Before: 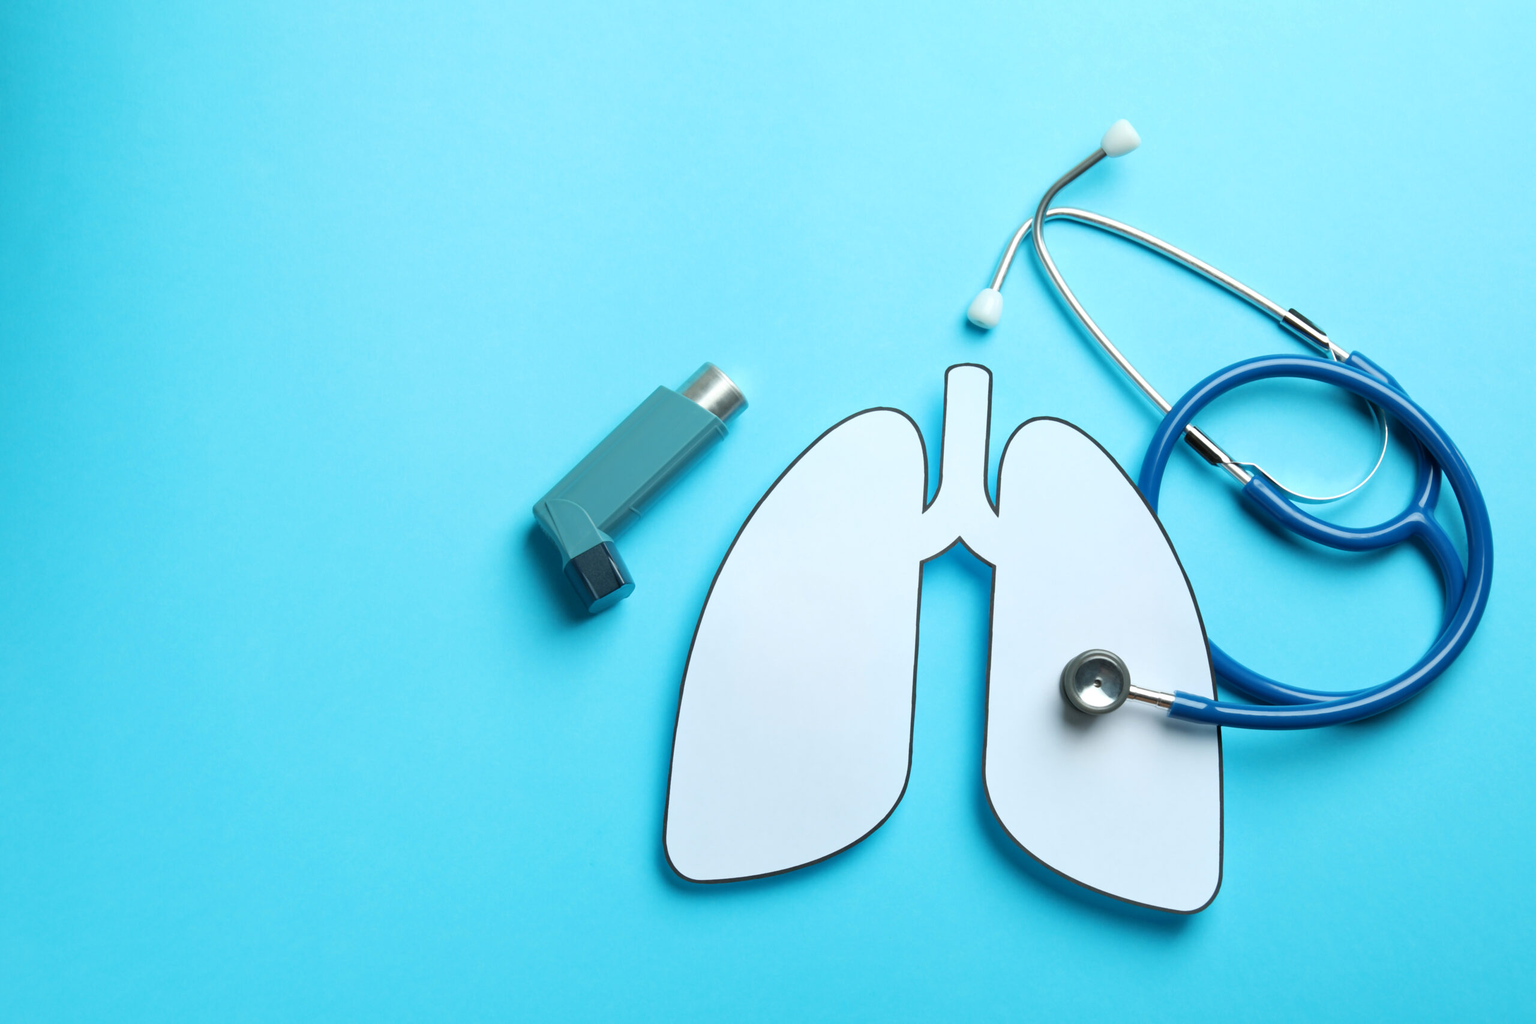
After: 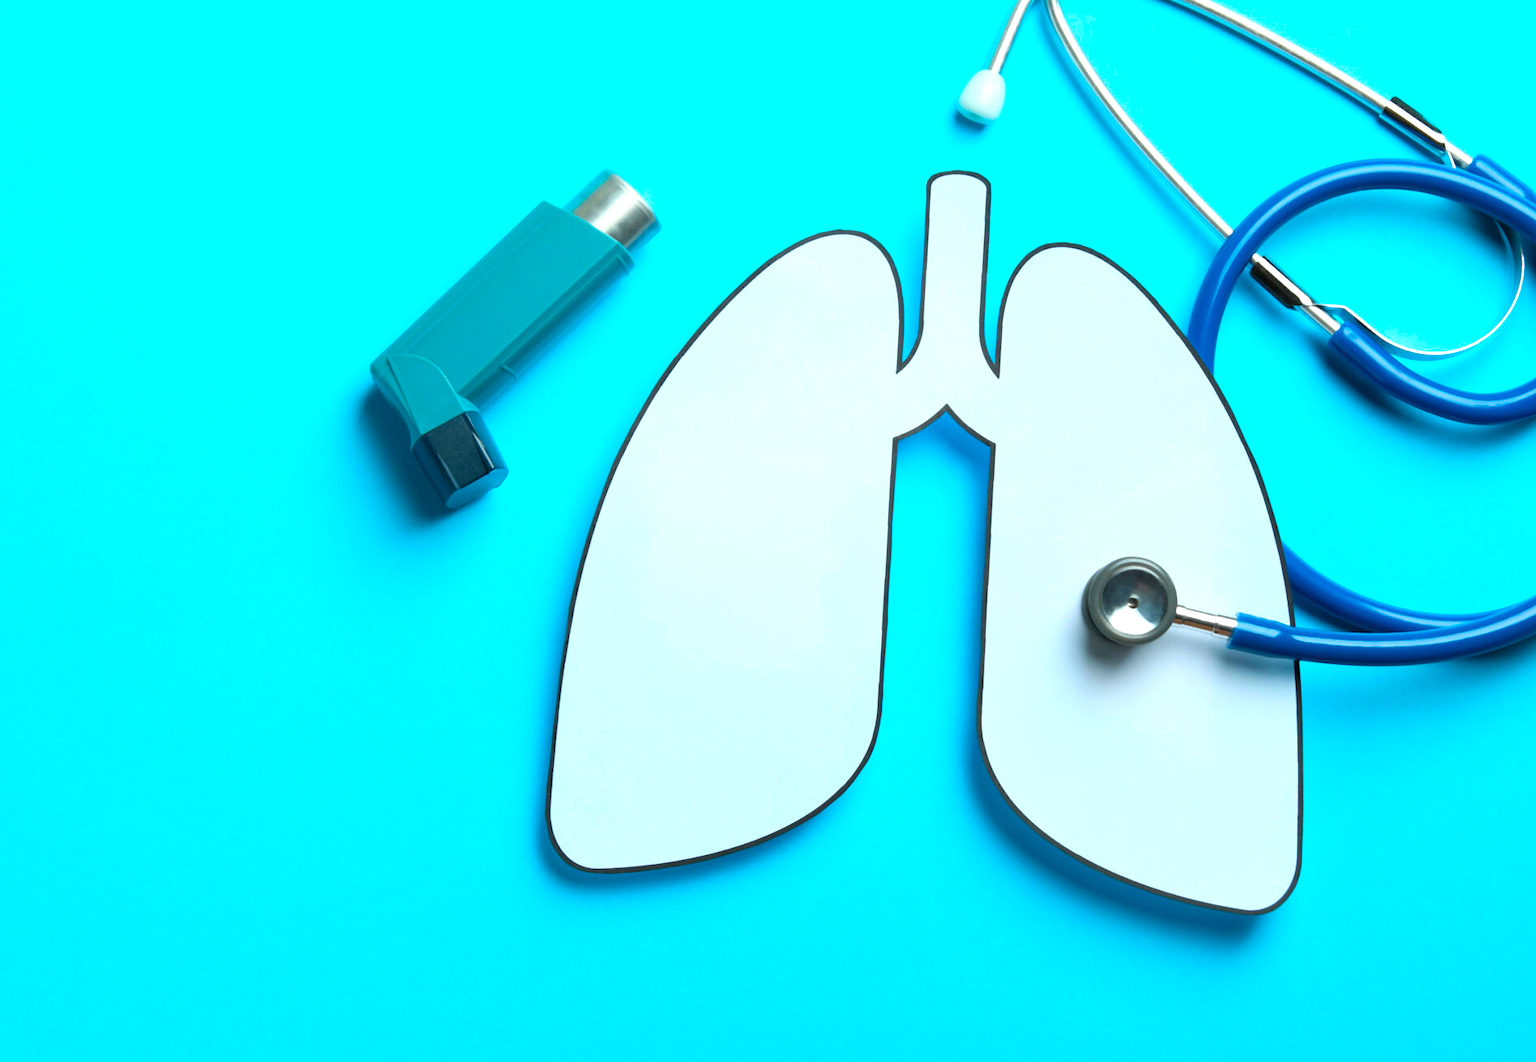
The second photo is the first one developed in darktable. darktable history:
crop: left 16.841%, top 23.191%, right 9.083%
color balance rgb: linear chroma grading › shadows -29.763%, linear chroma grading › global chroma 35.077%, perceptual saturation grading › global saturation 19.984%, perceptual brilliance grading › highlights 7.734%, perceptual brilliance grading › mid-tones 2.908%, perceptual brilliance grading › shadows 1.523%, global vibrance 20%
